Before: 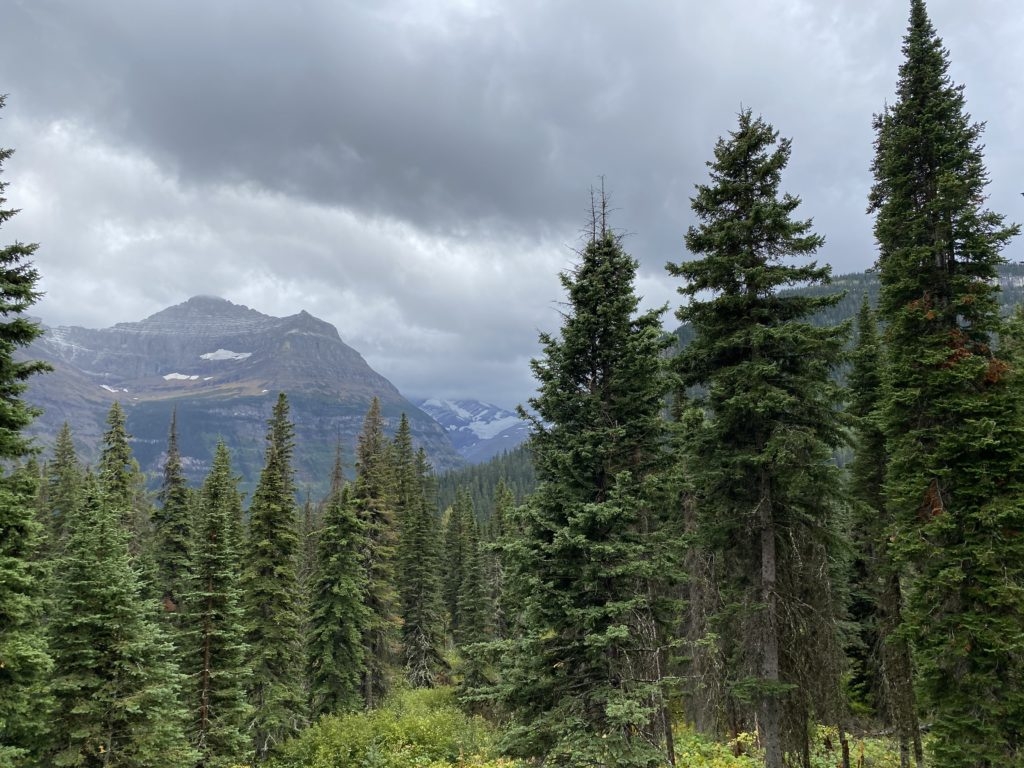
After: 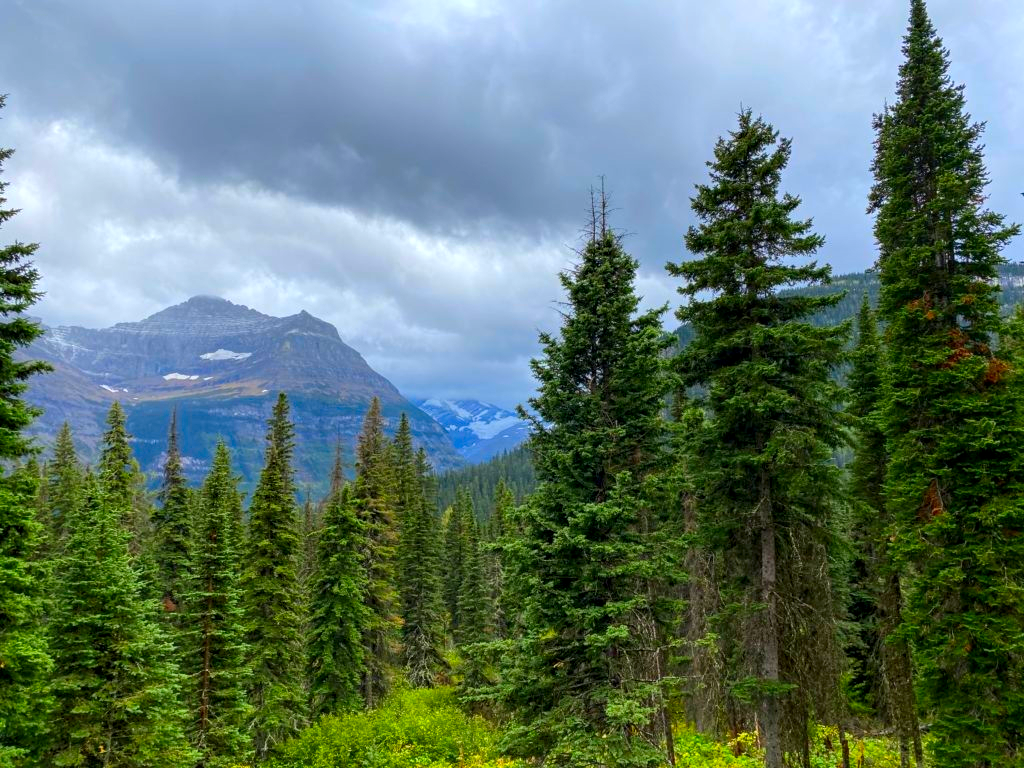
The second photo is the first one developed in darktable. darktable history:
color correction: saturation 2.15
local contrast: on, module defaults
